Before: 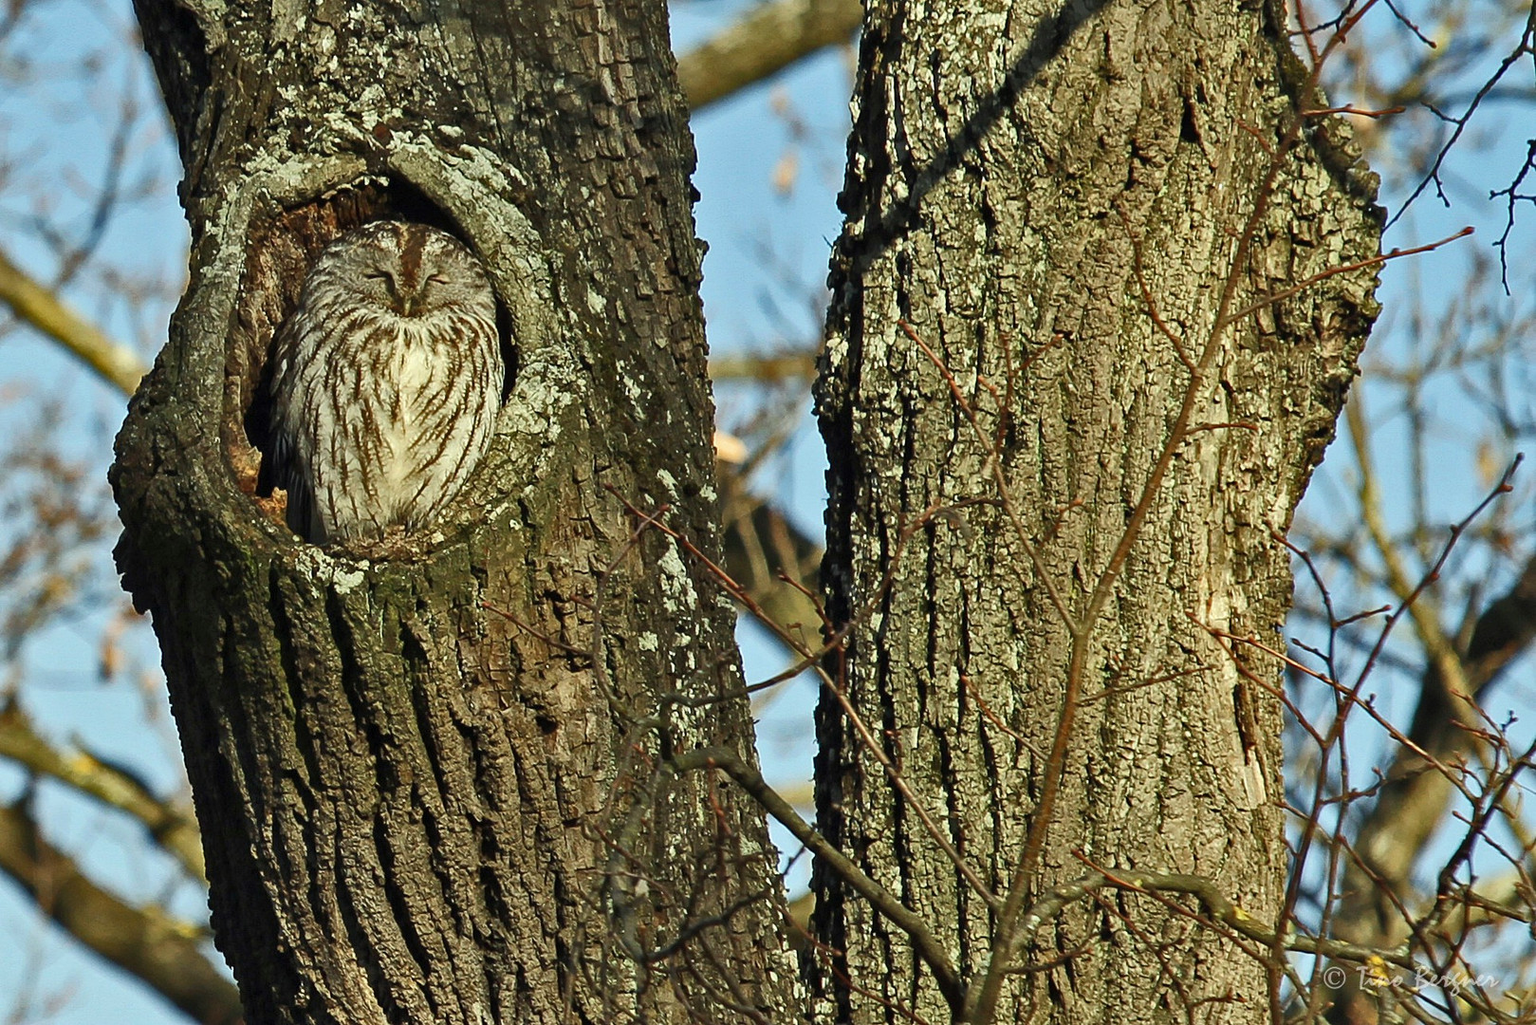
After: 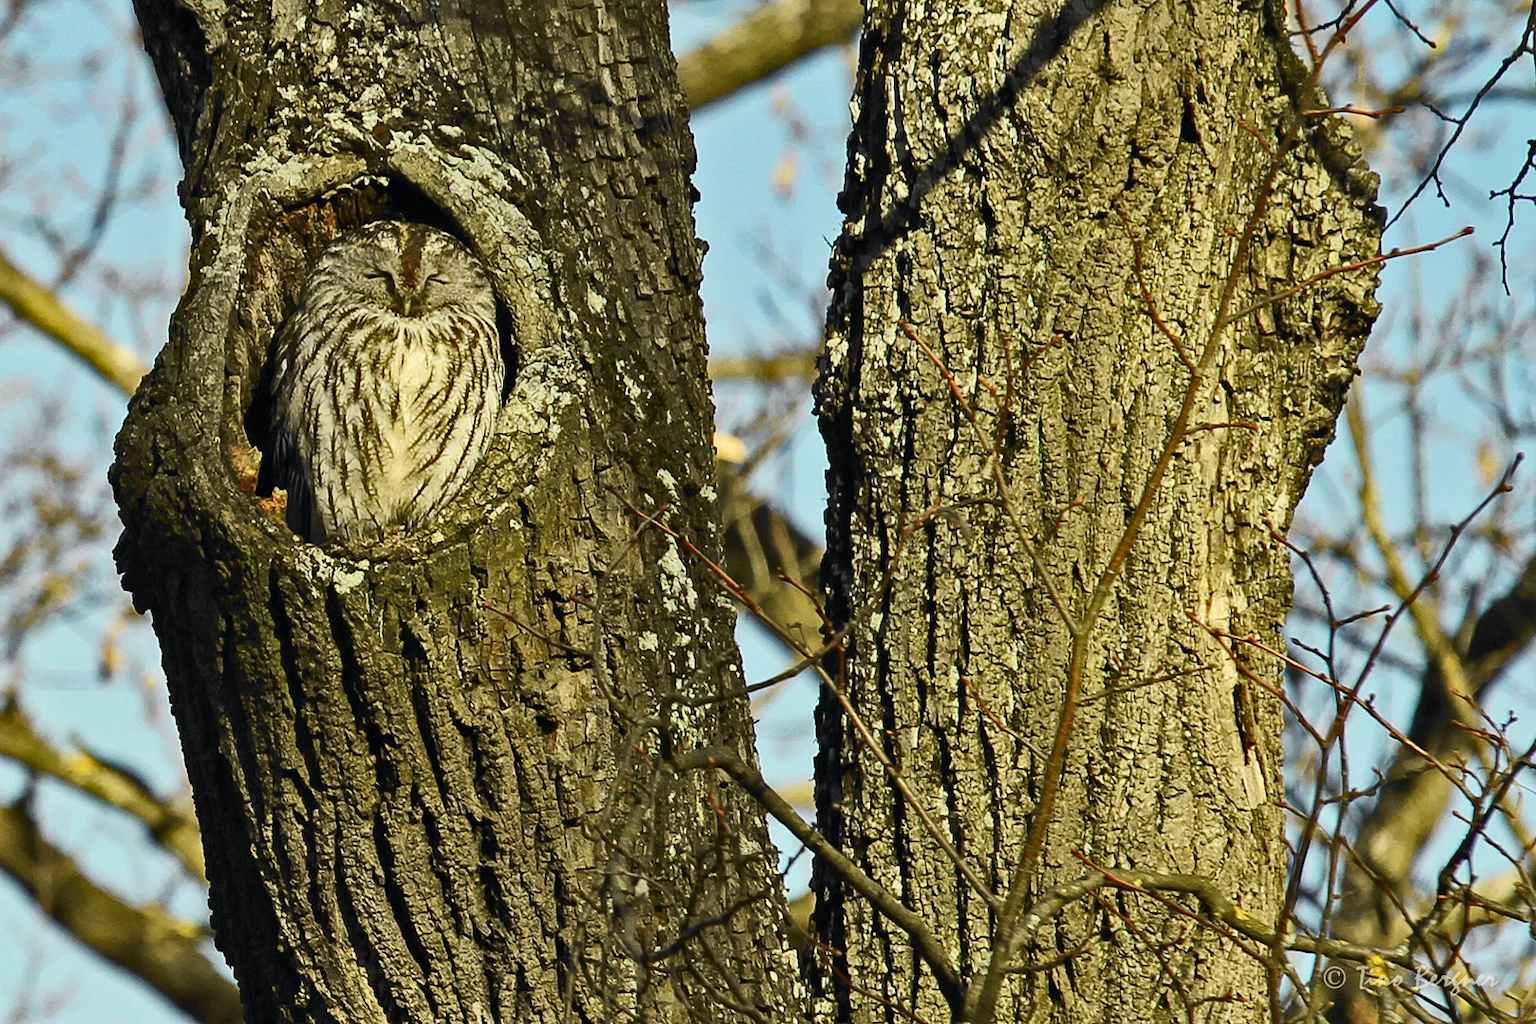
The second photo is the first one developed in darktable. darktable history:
tone curve: curves: ch0 [(0, 0) (0.071, 0.058) (0.266, 0.268) (0.498, 0.542) (0.766, 0.807) (1, 0.983)]; ch1 [(0, 0) (0.346, 0.307) (0.408, 0.387) (0.463, 0.465) (0.482, 0.493) (0.502, 0.499) (0.517, 0.502) (0.55, 0.548) (0.597, 0.61) (0.651, 0.698) (1, 1)]; ch2 [(0, 0) (0.346, 0.34) (0.434, 0.46) (0.485, 0.494) (0.5, 0.498) (0.517, 0.506) (0.526, 0.539) (0.583, 0.603) (0.625, 0.659) (1, 1)], color space Lab, independent channels, preserve colors none
